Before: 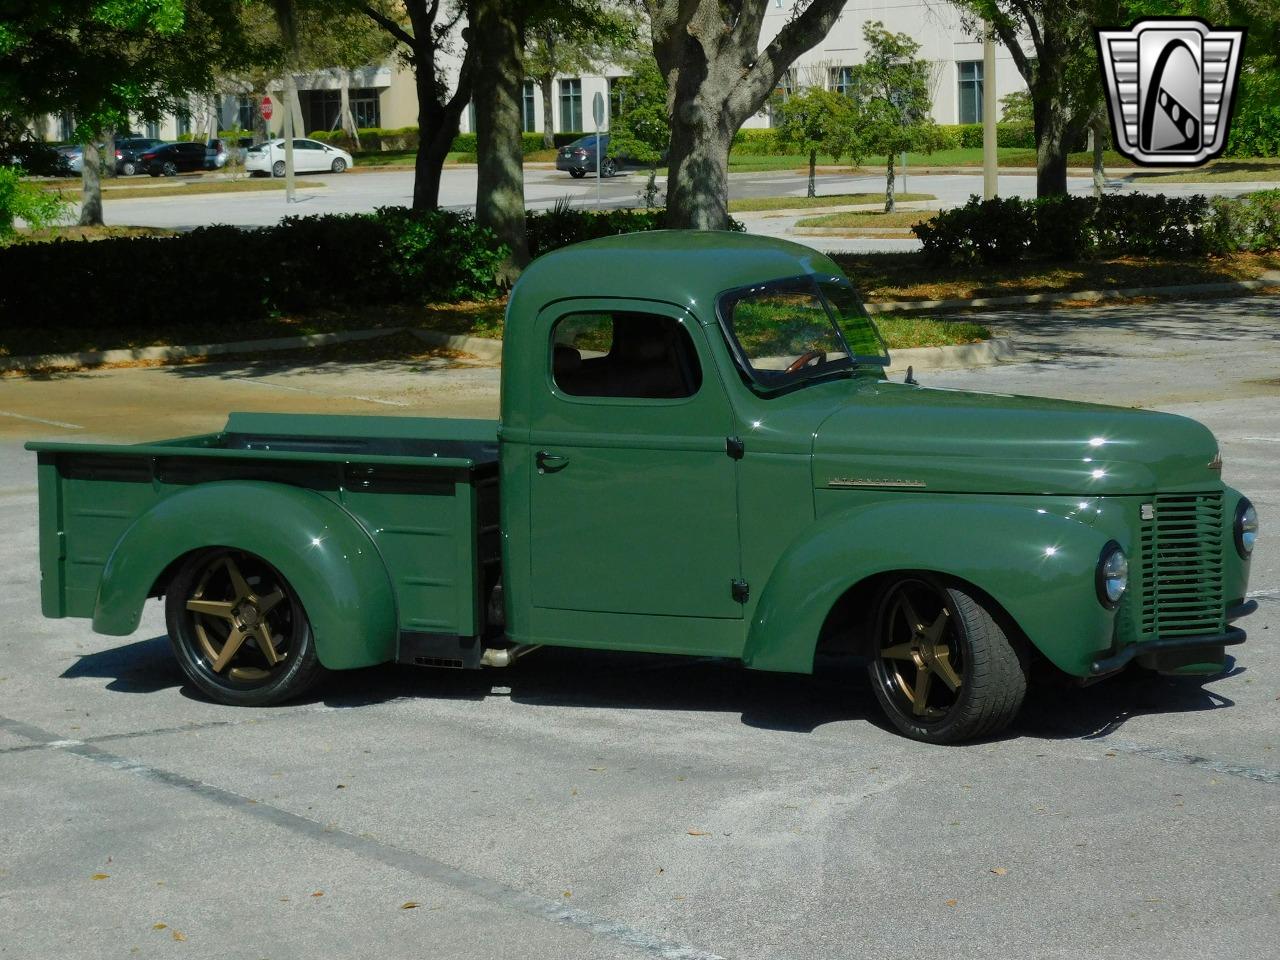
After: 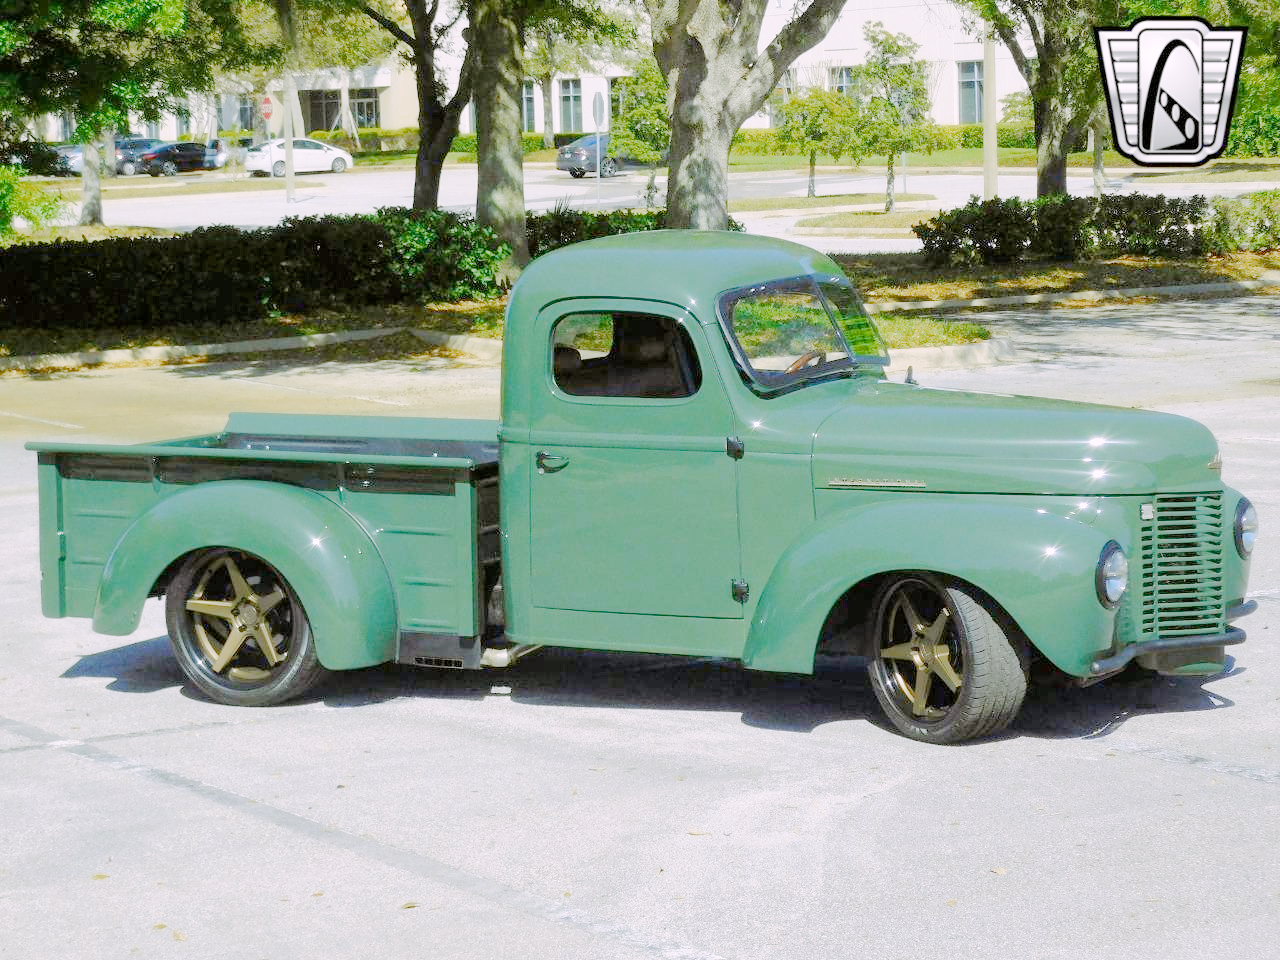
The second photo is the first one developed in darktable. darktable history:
tone curve: curves: ch0 [(0, 0) (0.003, 0) (0.011, 0.001) (0.025, 0.003) (0.044, 0.005) (0.069, 0.012) (0.1, 0.023) (0.136, 0.039) (0.177, 0.088) (0.224, 0.15) (0.277, 0.24) (0.335, 0.337) (0.399, 0.437) (0.468, 0.535) (0.543, 0.629) (0.623, 0.71) (0.709, 0.782) (0.801, 0.856) (0.898, 0.94) (1, 1)], preserve colors none
color look up table: target L [98.57, 85.81, 79.82, 79.72, 69.87, 48.05, 68.42, 64.48, 62.2, 59.8, 61.14, 40.08, 34.65, 25.8, 23.85, 200.63, 85.99, 84.7, 71.01, 65.71, 62.3, 56.52, 45.88, 55.14, 40.89, 37.01, 44.1, 36.73, 9.656, 84.34, 78.84, 71.88, 64.6, 64.2, 58.34, 61.4, 60.38, 43.56, 44.09, 48.69, 39.88, 36.13, 17.58, 15.52, 85.39, 77.92, 64.11, 49.94, 32.15], target a [8.461, -1.946, -2.742, -38, -49.1, -37.81, -24.89, -41.56, -43.72, -9.313, -5.421, -28.82, -24.18, -1.401, -12.45, 0, 2.078, 9.747, 9.09, 10.66, 51.7, 68.37, 52.66, 53.24, 27.67, 4.317, 52.12, 33.44, 17.64, 13.38, 28.34, 19.61, 63.43, 68.46, 2.102, -13.69, 9.889, 25.35, 9.27, 54.35, 41.03, 28.68, 5.355, 15.83, -10.74, -40.11, -24.41, -22.19, 5.717], target b [1.604, 24.42, 60.41, -35.05, -7.43, 35.93, -4.636, 45.58, 1.016, 51.07, 20.21, 26.05, 24.12, 21.01, 3.25, 0, 42.6, 21.39, 60.51, 48.89, 20.81, -5.45, 28.44, 0.613, 4.967, 14.39, 25.54, 31.15, 17.31, -27.35, -12.15, -43.11, -31.97, -46.73, -10.78, -59.07, -59.83, -31.69, -65.94, -63.76, -44.75, -78.4, -3.911, -28.73, -26.95, -38.61, -50.22, -18.91, -38.35], num patches 49
